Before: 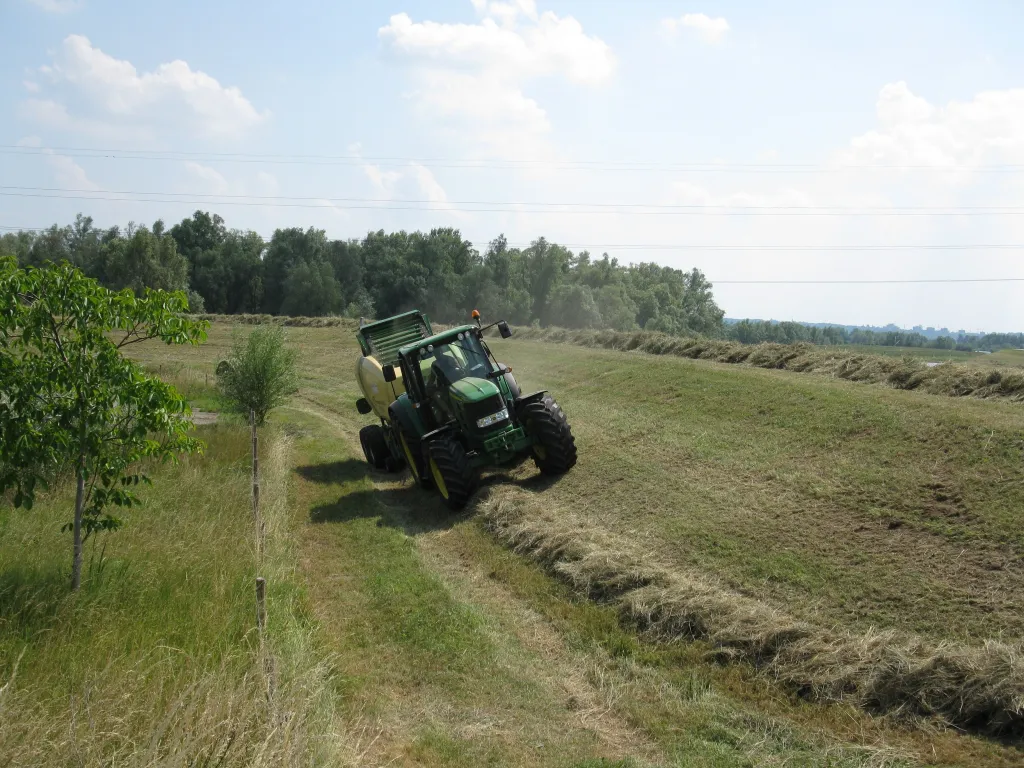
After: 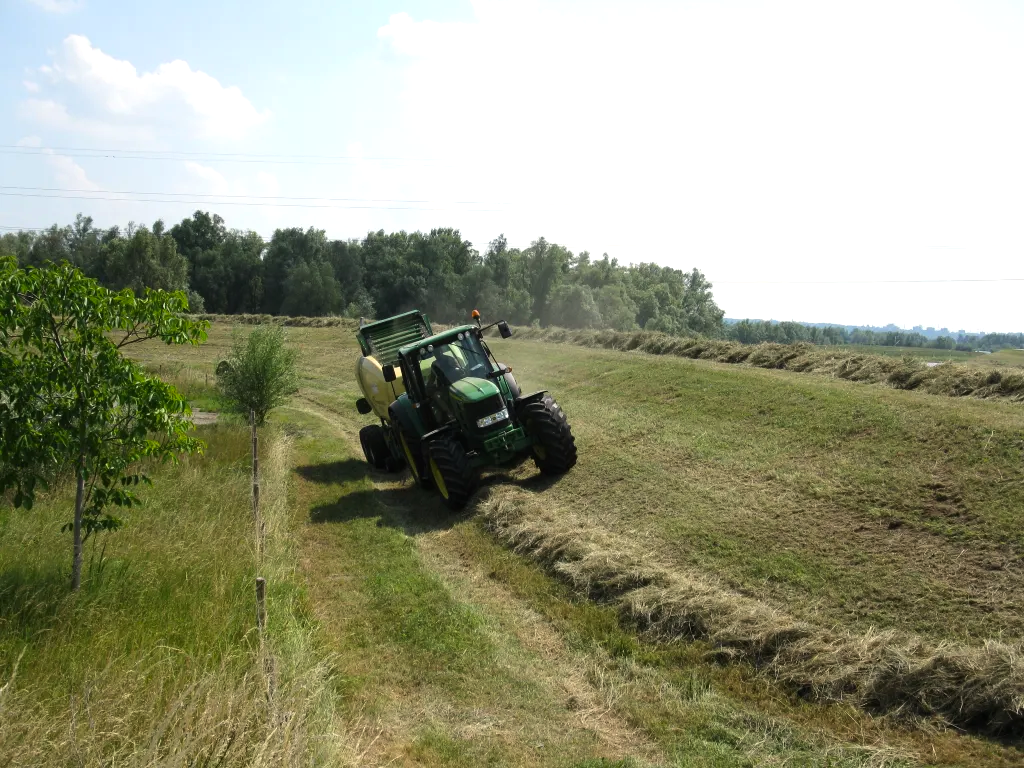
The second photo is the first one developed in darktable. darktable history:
color correction: highlights a* 0.816, highlights b* 2.78, saturation 1.1
tone equalizer: -8 EV -0.417 EV, -7 EV -0.389 EV, -6 EV -0.333 EV, -5 EV -0.222 EV, -3 EV 0.222 EV, -2 EV 0.333 EV, -1 EV 0.389 EV, +0 EV 0.417 EV, edges refinement/feathering 500, mask exposure compensation -1.57 EV, preserve details no
